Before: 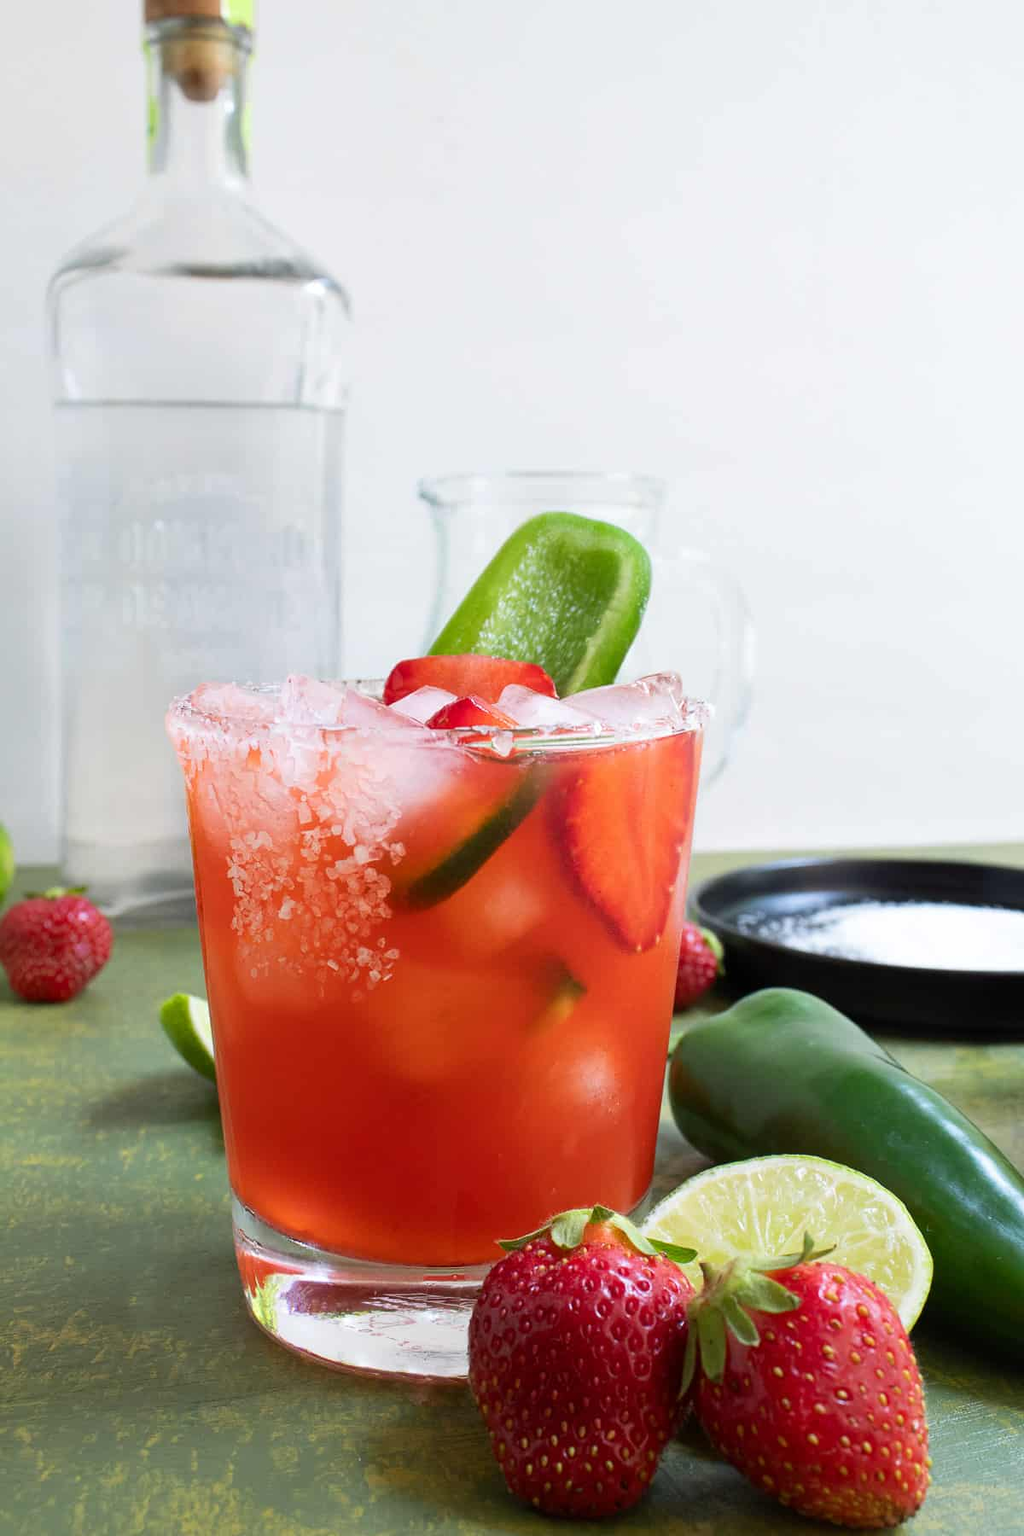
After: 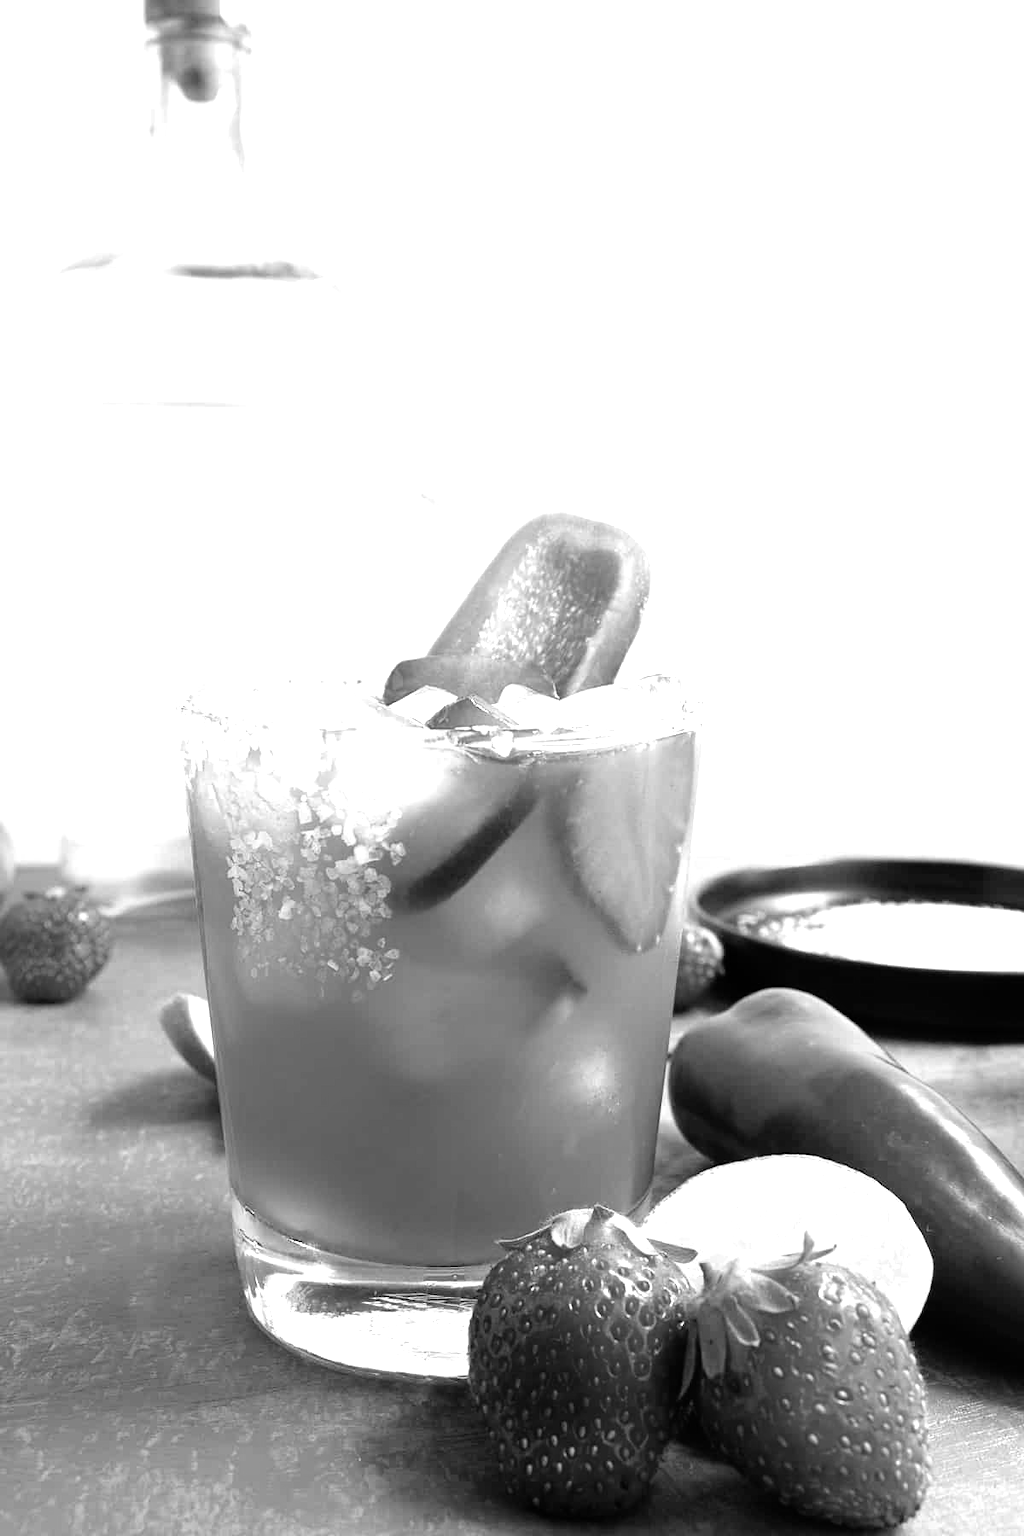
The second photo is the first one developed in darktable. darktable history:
color calibration: output gray [0.267, 0.423, 0.261, 0], illuminant custom, x 0.372, y 0.383, temperature 4279.1 K
tone equalizer: -8 EV -1.09 EV, -7 EV -1.02 EV, -6 EV -0.894 EV, -5 EV -0.586 EV, -3 EV 0.608 EV, -2 EV 0.859 EV, -1 EV 0.993 EV, +0 EV 1.08 EV
